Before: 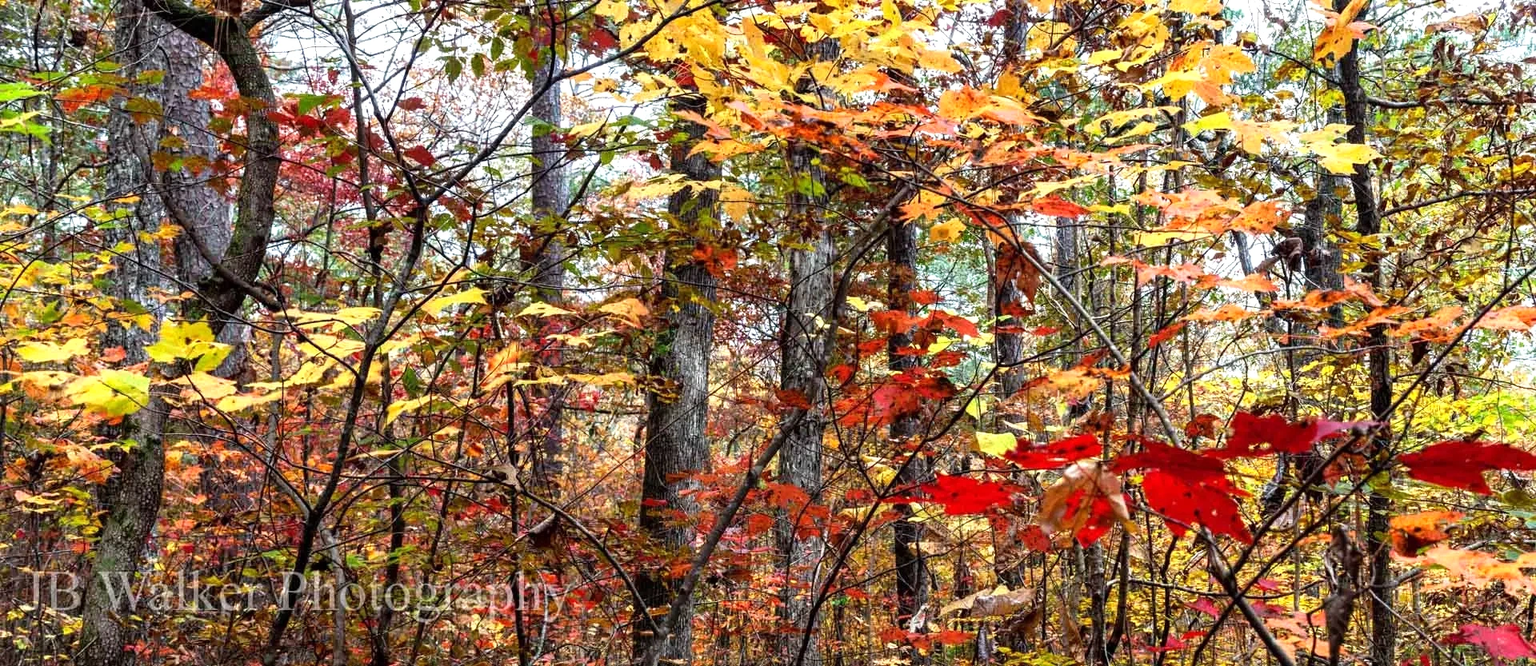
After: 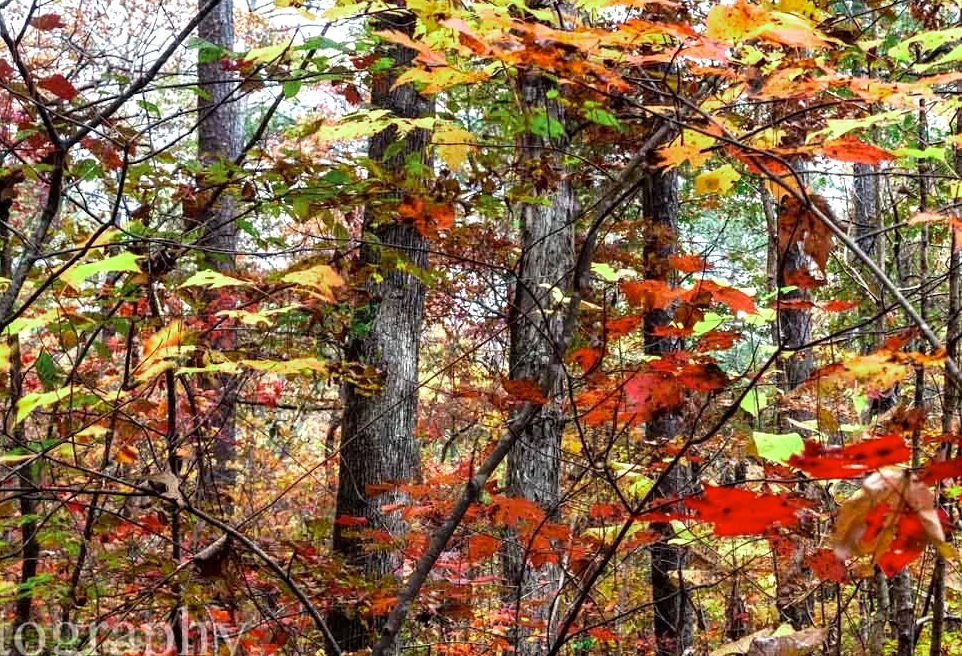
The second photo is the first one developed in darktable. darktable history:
color zones: curves: ch2 [(0, 0.5) (0.143, 0.517) (0.286, 0.571) (0.429, 0.522) (0.571, 0.5) (0.714, 0.5) (0.857, 0.5) (1, 0.5)]
crop and rotate: angle 0.024°, left 24.369%, top 13.05%, right 25.508%, bottom 8.219%
